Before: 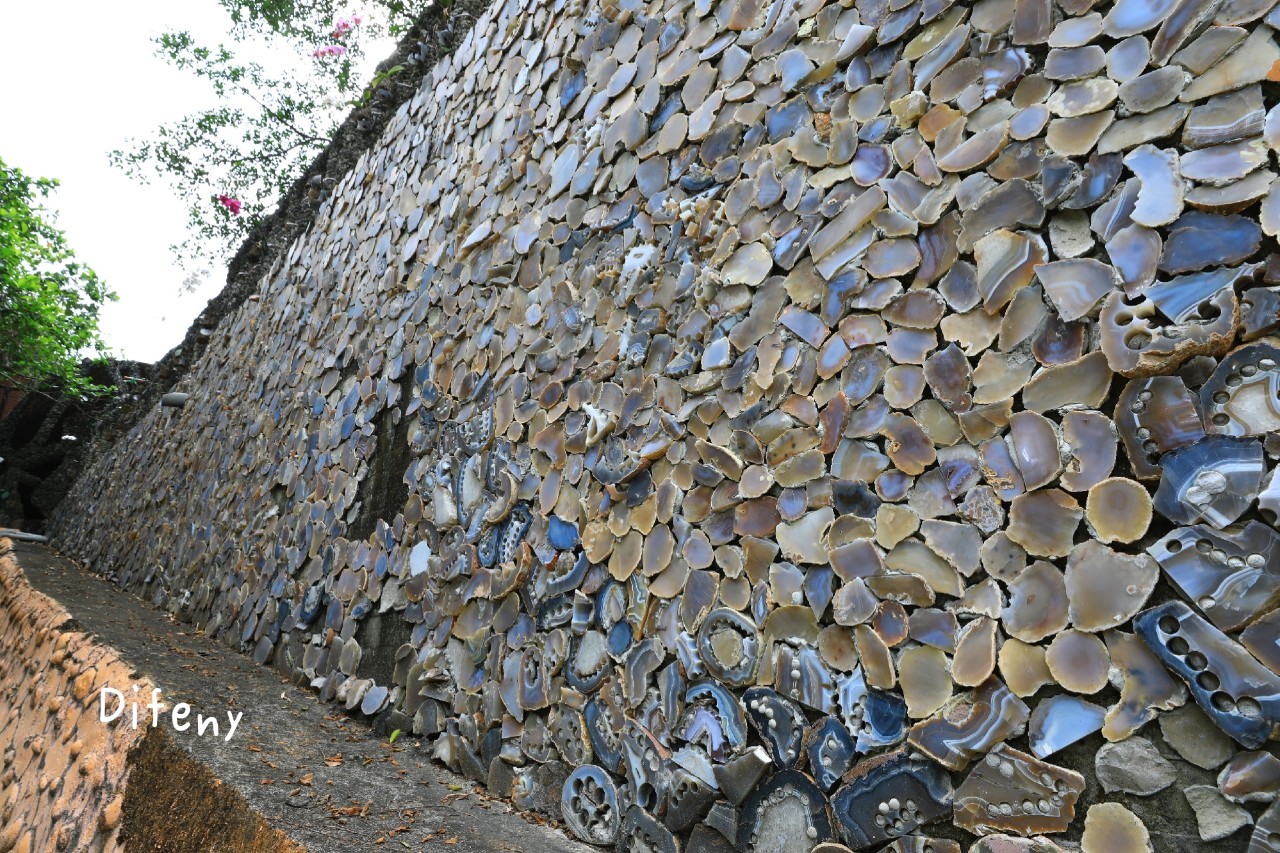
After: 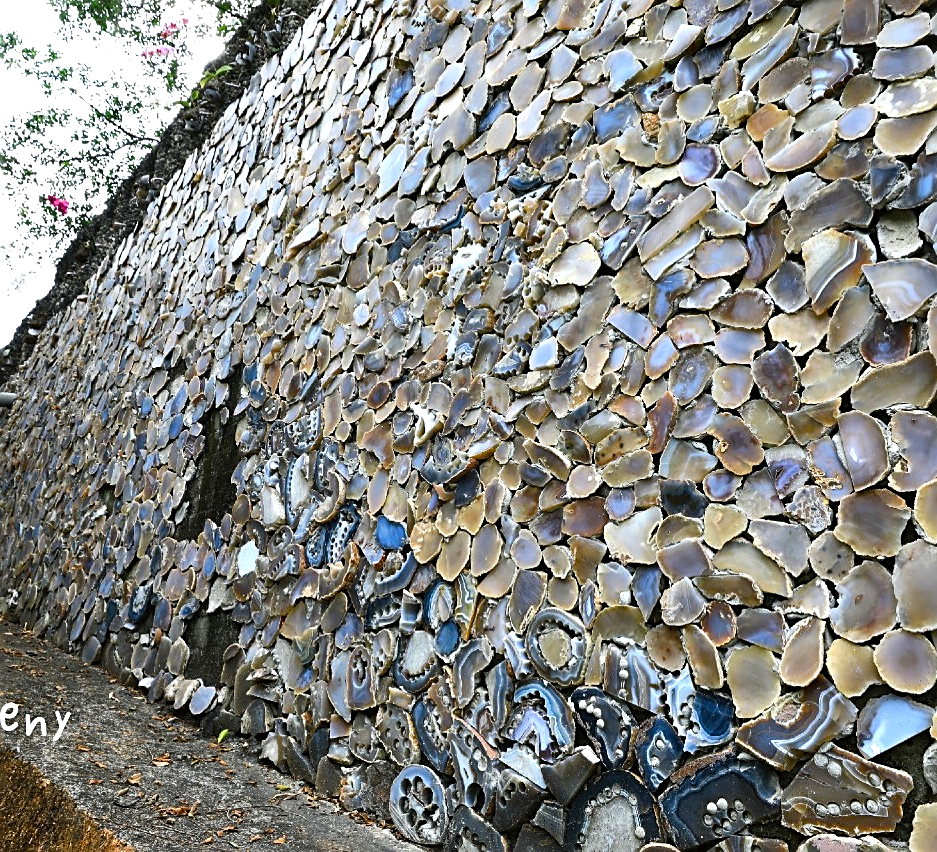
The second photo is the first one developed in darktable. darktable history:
sharpen: on, module defaults
tone equalizer: -8 EV -0.75 EV, -7 EV -0.7 EV, -6 EV -0.6 EV, -5 EV -0.4 EV, -3 EV 0.4 EV, -2 EV 0.6 EV, -1 EV 0.7 EV, +0 EV 0.75 EV, edges refinement/feathering 500, mask exposure compensation -1.57 EV, preserve details no
crop: left 13.443%, right 13.31%
color balance rgb: perceptual saturation grading › global saturation 20%, perceptual saturation grading › highlights -25%, perceptual saturation grading › shadows 25%
